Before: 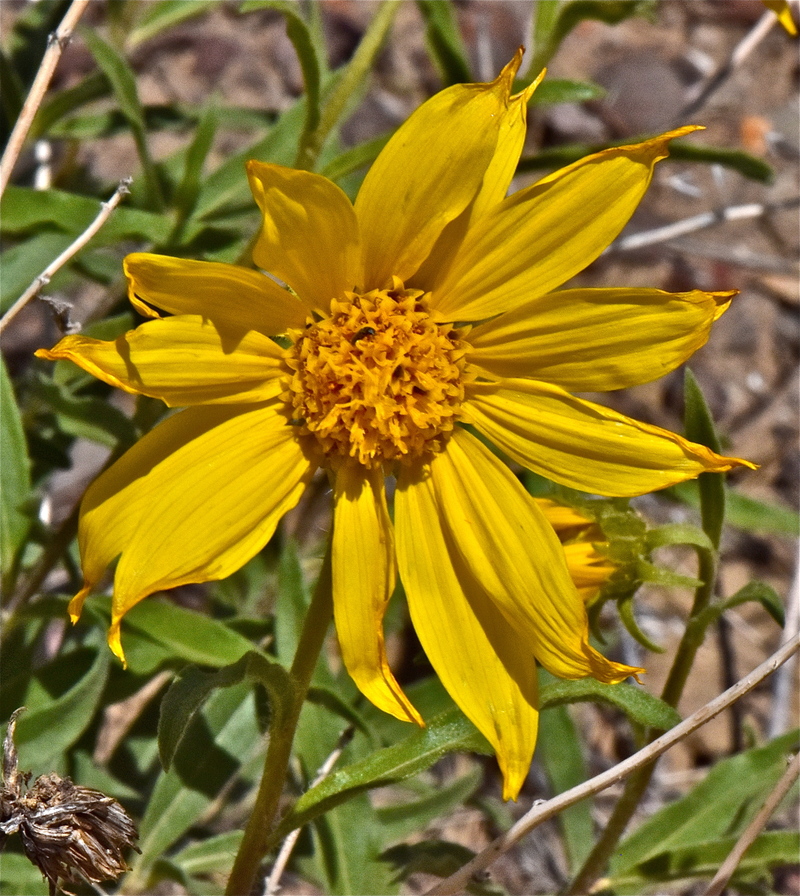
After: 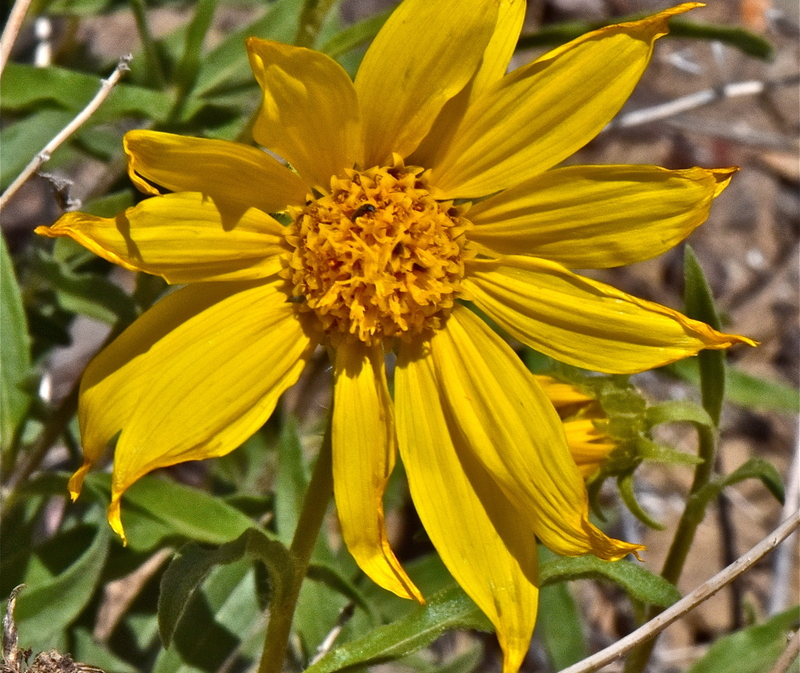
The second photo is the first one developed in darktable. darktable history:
crop: top 13.805%, bottom 10.975%
